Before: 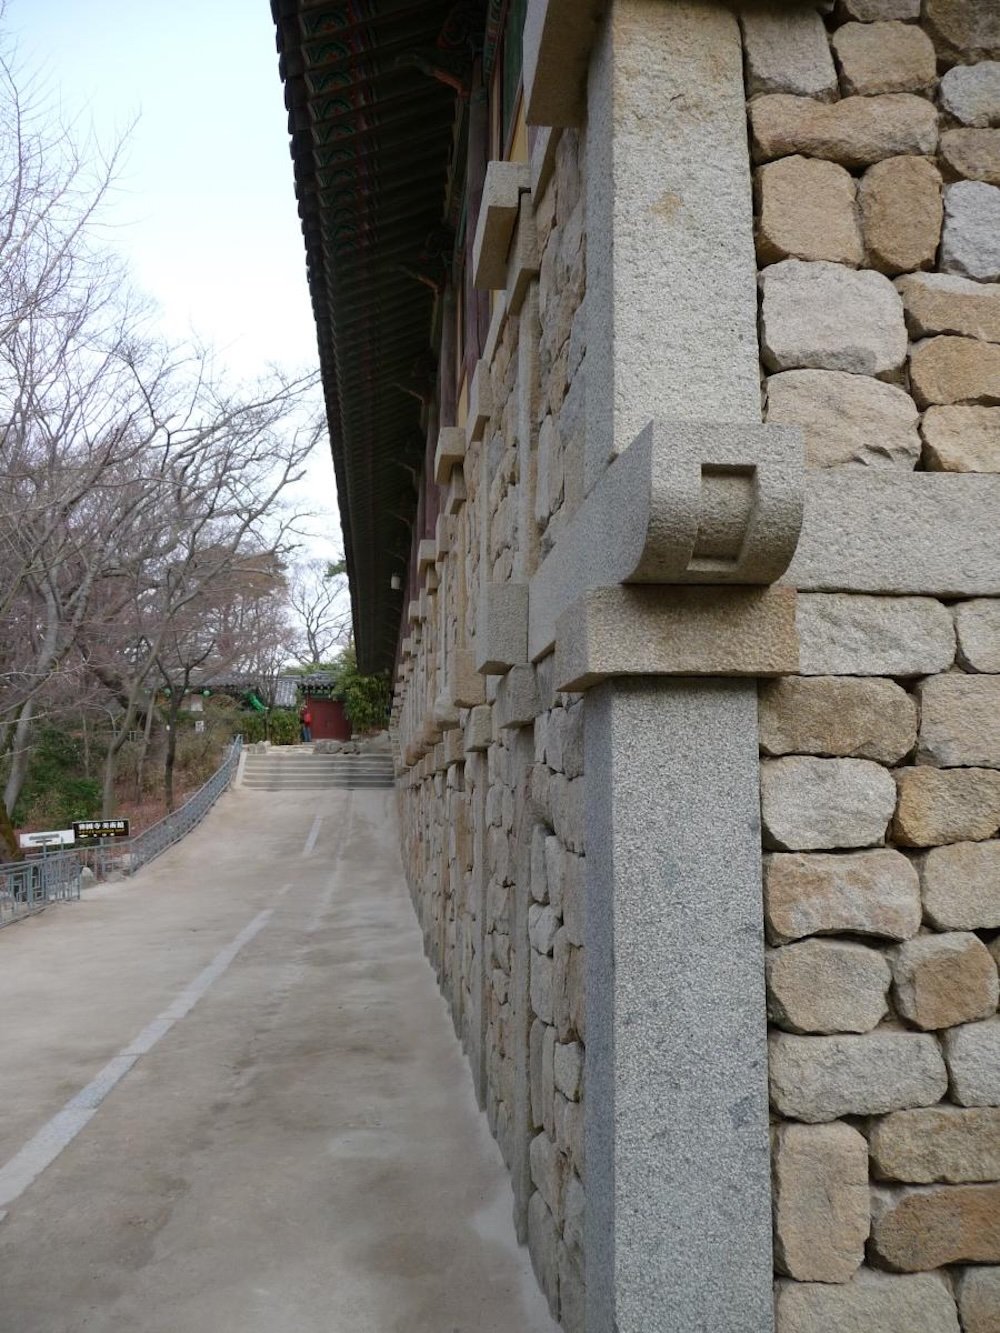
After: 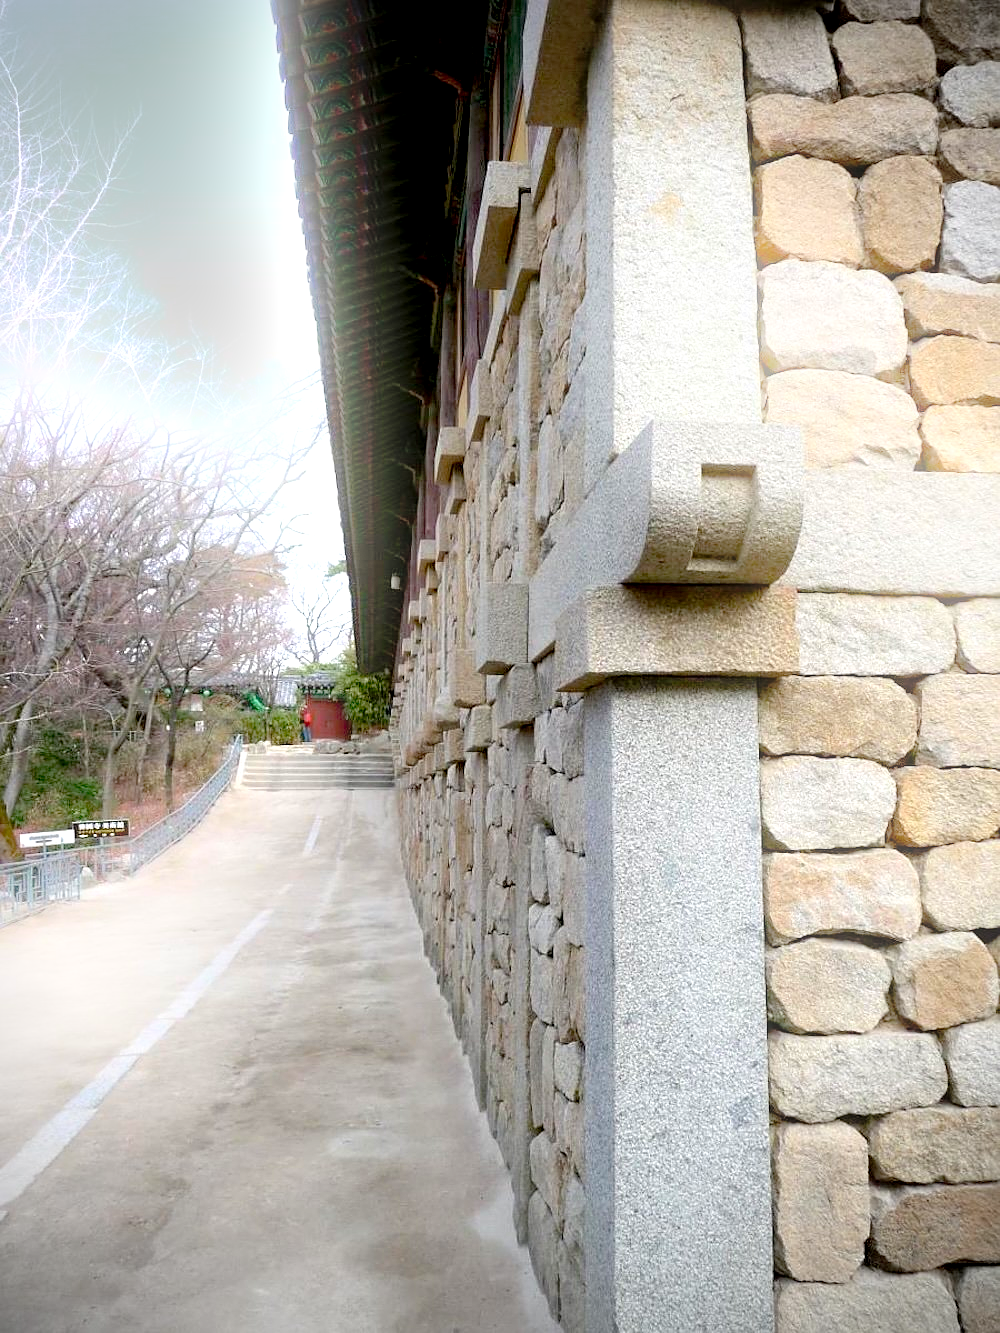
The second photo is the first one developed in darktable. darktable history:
sharpen: radius 1
exposure: black level correction 0.011, exposure 1.088 EV, compensate exposure bias true, compensate highlight preservation false
vignetting: on, module defaults
bloom: size 16%, threshold 98%, strength 20%
